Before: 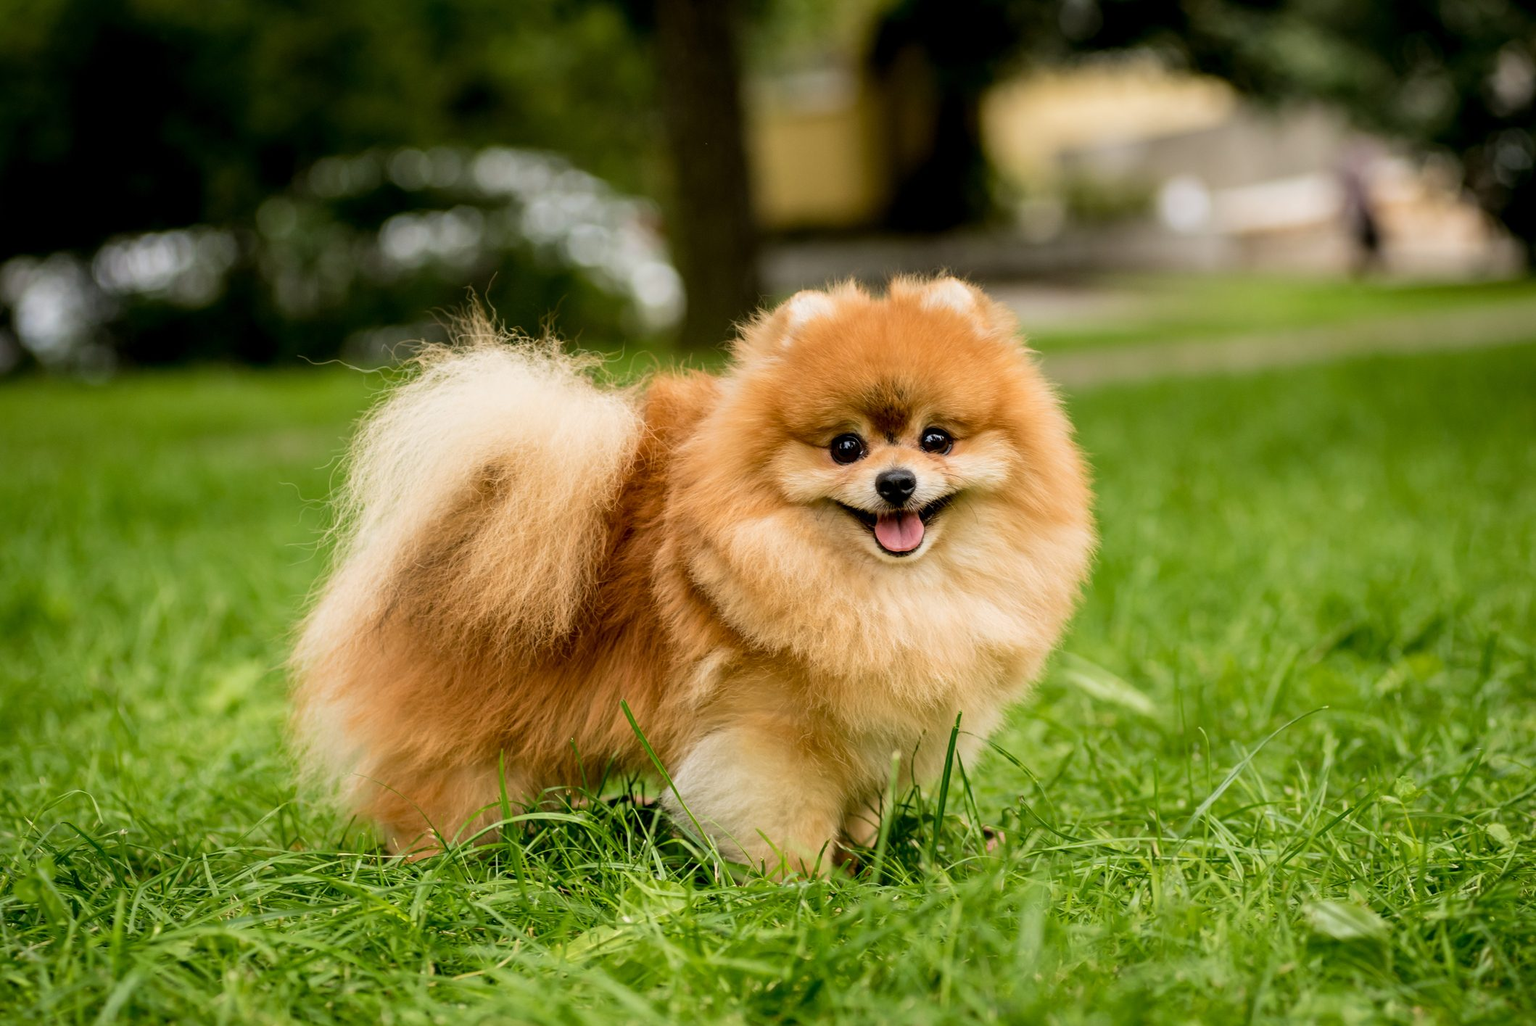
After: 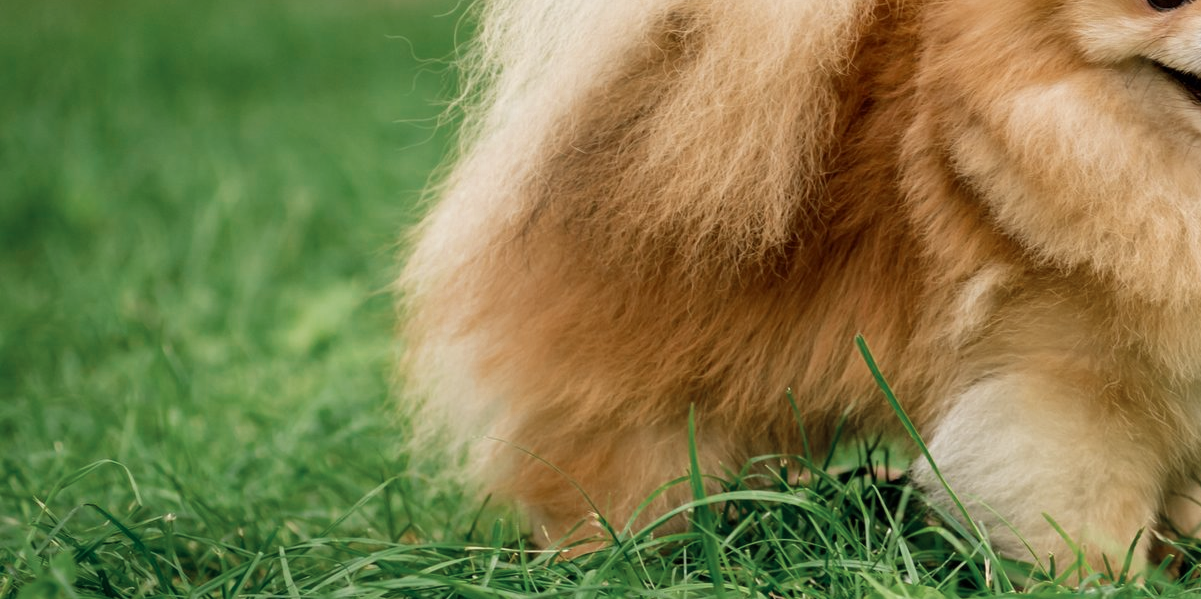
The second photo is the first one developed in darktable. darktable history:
crop: top 44.562%, right 43.286%, bottom 13.071%
color zones: curves: ch0 [(0, 0.5) (0.125, 0.4) (0.25, 0.5) (0.375, 0.4) (0.5, 0.4) (0.625, 0.35) (0.75, 0.35) (0.875, 0.5)]; ch1 [(0, 0.35) (0.125, 0.45) (0.25, 0.35) (0.375, 0.35) (0.5, 0.35) (0.625, 0.35) (0.75, 0.45) (0.875, 0.35)]; ch2 [(0, 0.6) (0.125, 0.5) (0.25, 0.5) (0.375, 0.6) (0.5, 0.6) (0.625, 0.5) (0.75, 0.5) (0.875, 0.5)]
